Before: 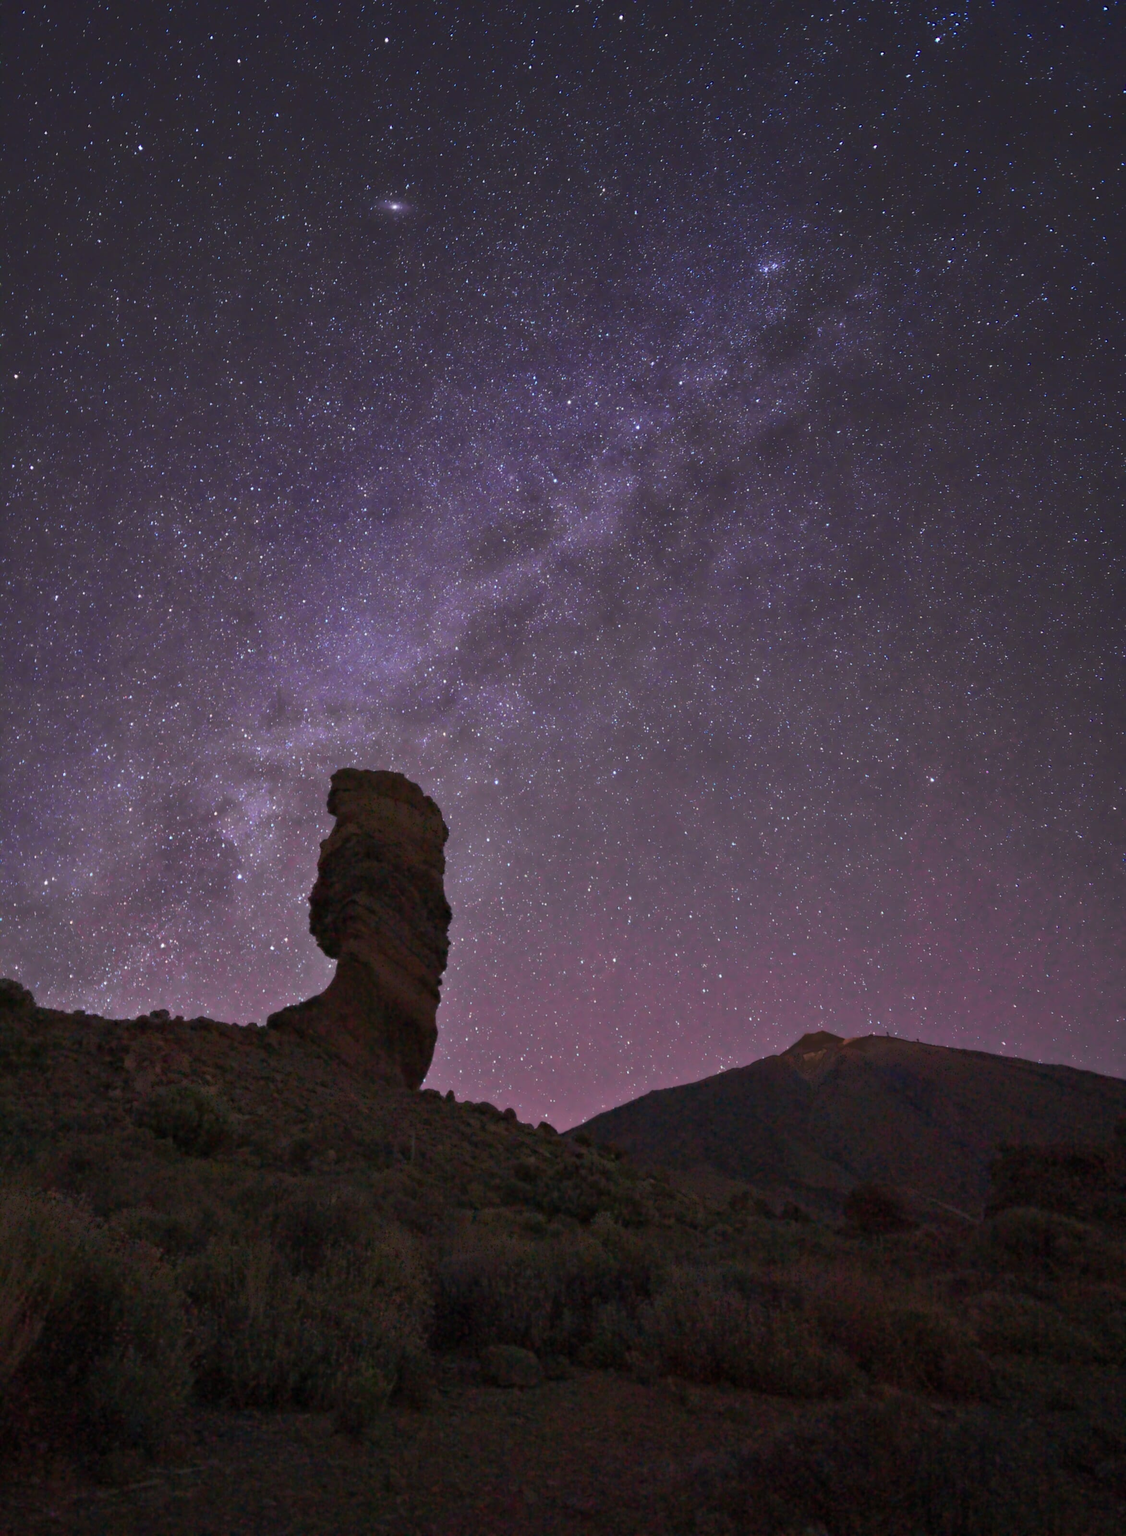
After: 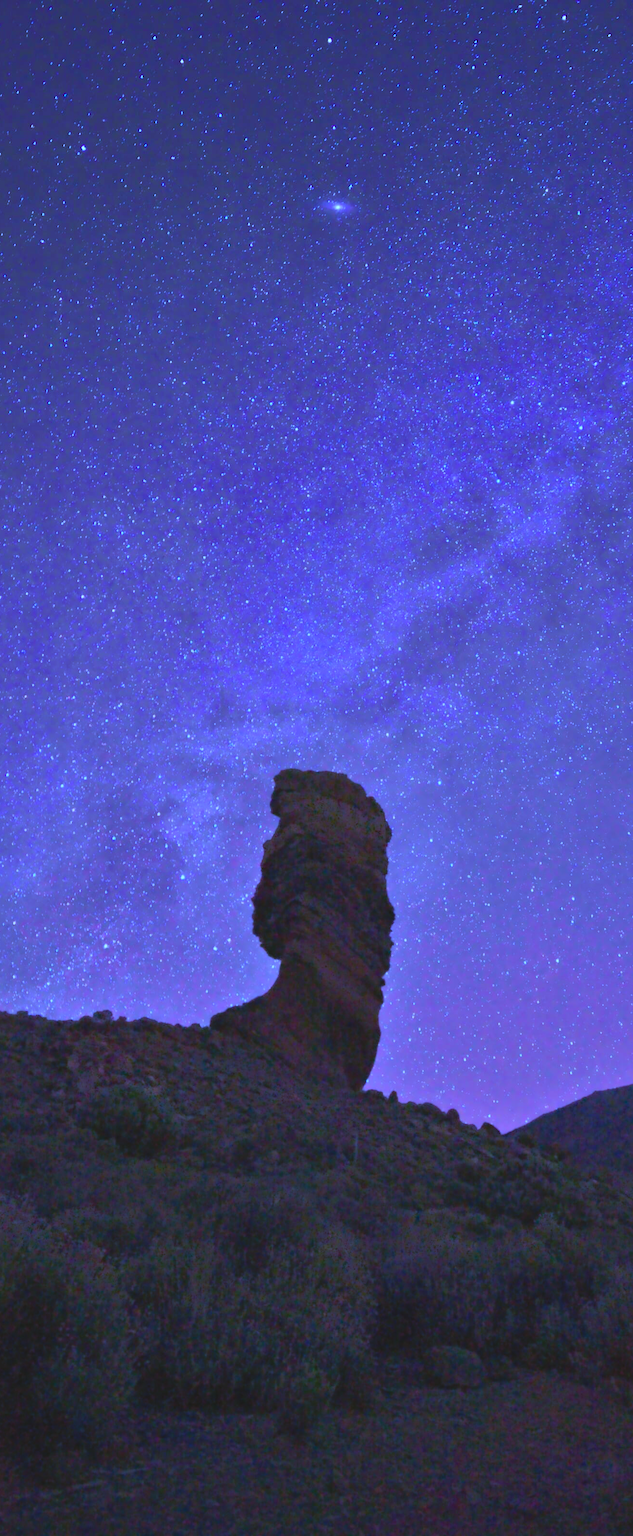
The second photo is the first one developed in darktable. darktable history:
contrast brightness saturation: contrast -0.15, brightness 0.05, saturation -0.12
white balance: red 0.766, blue 1.537
color balance rgb: perceptual saturation grading › global saturation 20%, perceptual saturation grading › highlights -25%, perceptual saturation grading › shadows 25%, global vibrance 50%
tone equalizer: -8 EV 0.001 EV, -7 EV -0.004 EV, -6 EV 0.009 EV, -5 EV 0.032 EV, -4 EV 0.276 EV, -3 EV 0.644 EV, -2 EV 0.584 EV, -1 EV 0.187 EV, +0 EV 0.024 EV
crop: left 5.114%, right 38.589%
